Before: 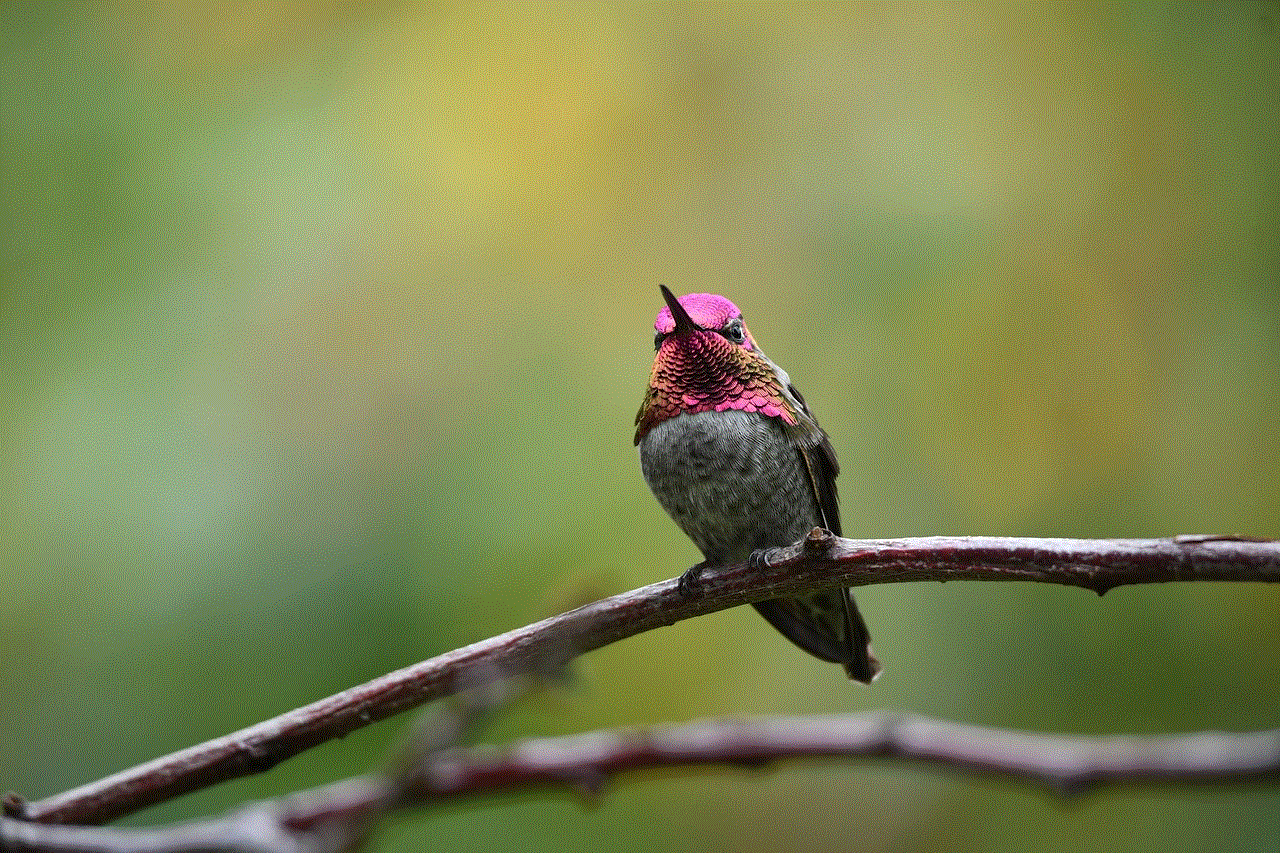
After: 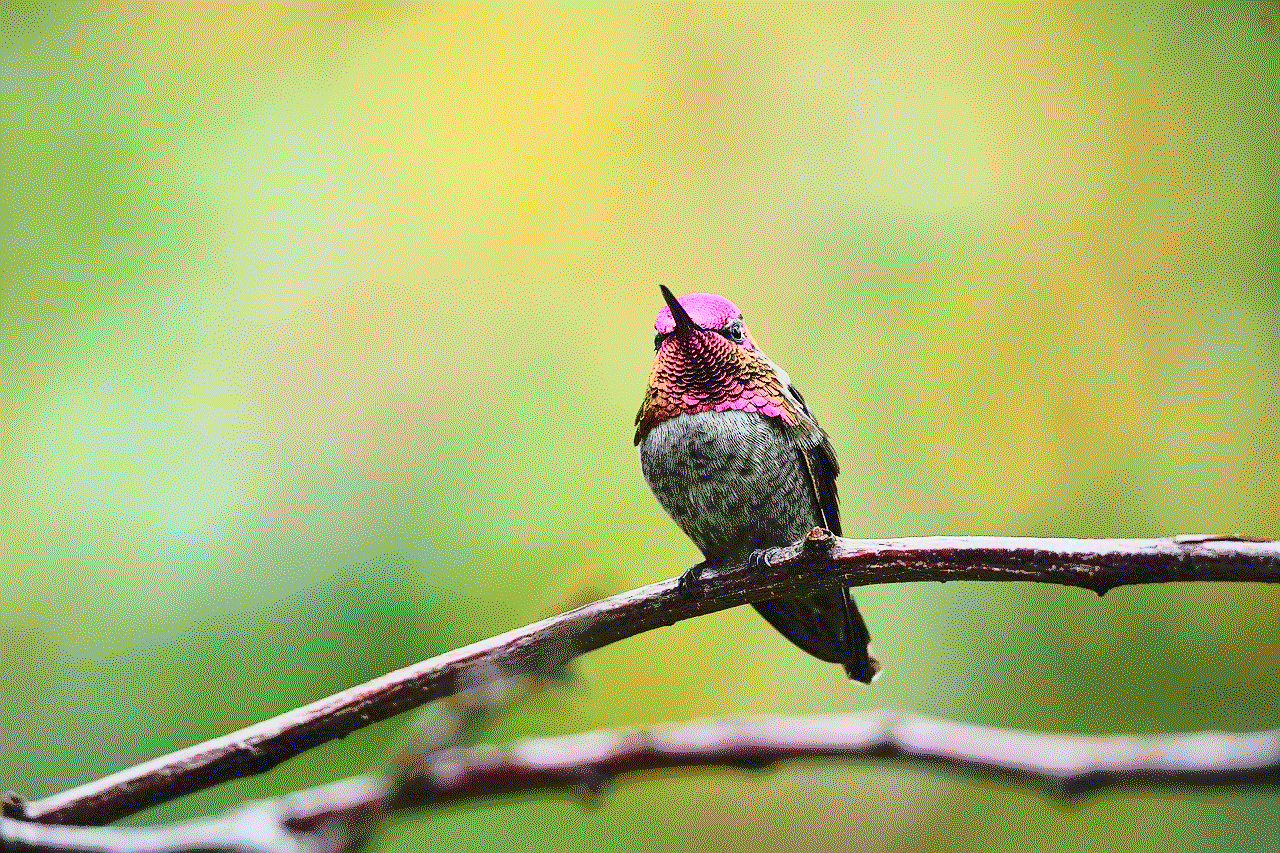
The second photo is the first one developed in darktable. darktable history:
sharpen: radius 1, threshold 1
tone curve: curves: ch0 [(0, 0.026) (0.155, 0.133) (0.272, 0.34) (0.434, 0.625) (0.676, 0.871) (0.994, 0.955)], color space Lab, linked channels, preserve colors none
